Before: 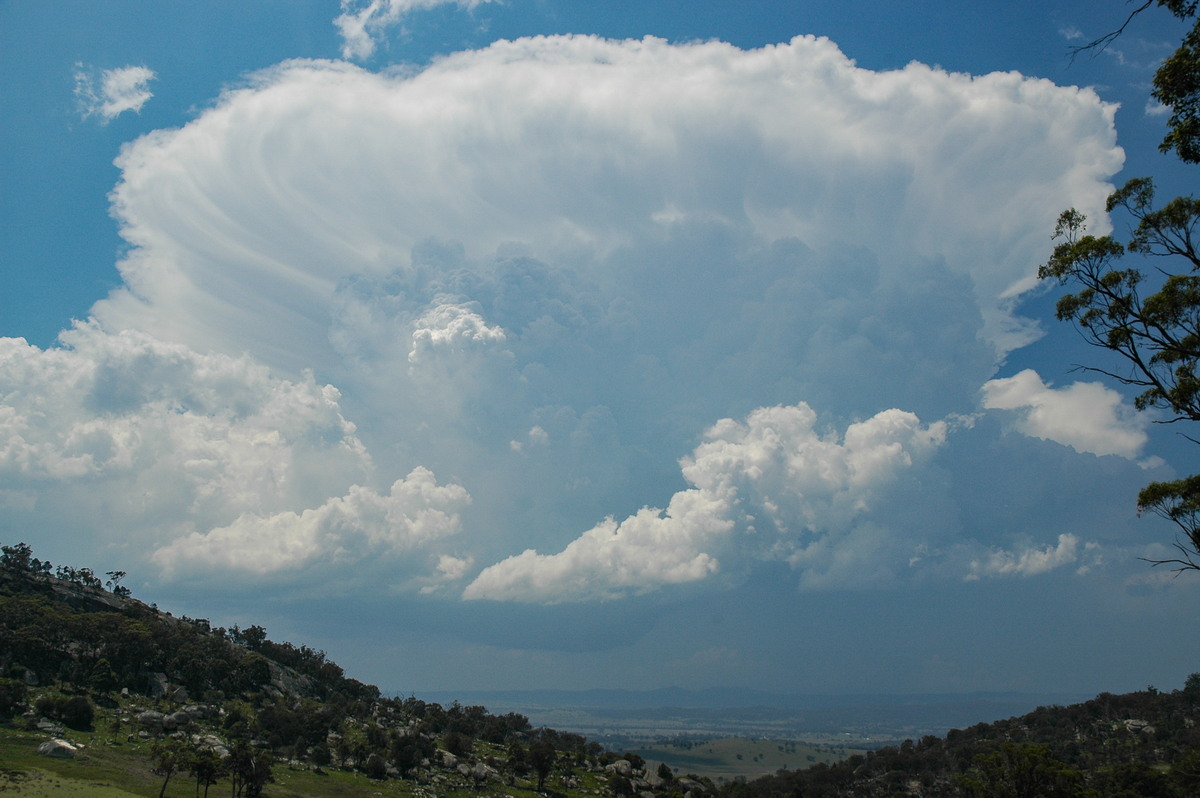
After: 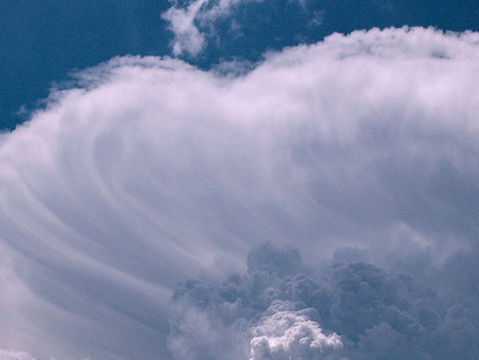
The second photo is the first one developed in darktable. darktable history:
rotate and perspective: rotation 0.074°, lens shift (vertical) 0.096, lens shift (horizontal) -0.041, crop left 0.043, crop right 0.952, crop top 0.024, crop bottom 0.979
levels: levels [0.116, 0.574, 1]
white balance: red 1.066, blue 1.119
crop and rotate: left 10.817%, top 0.062%, right 47.194%, bottom 53.626%
contrast brightness saturation: contrast 0.19, brightness -0.24, saturation 0.11
